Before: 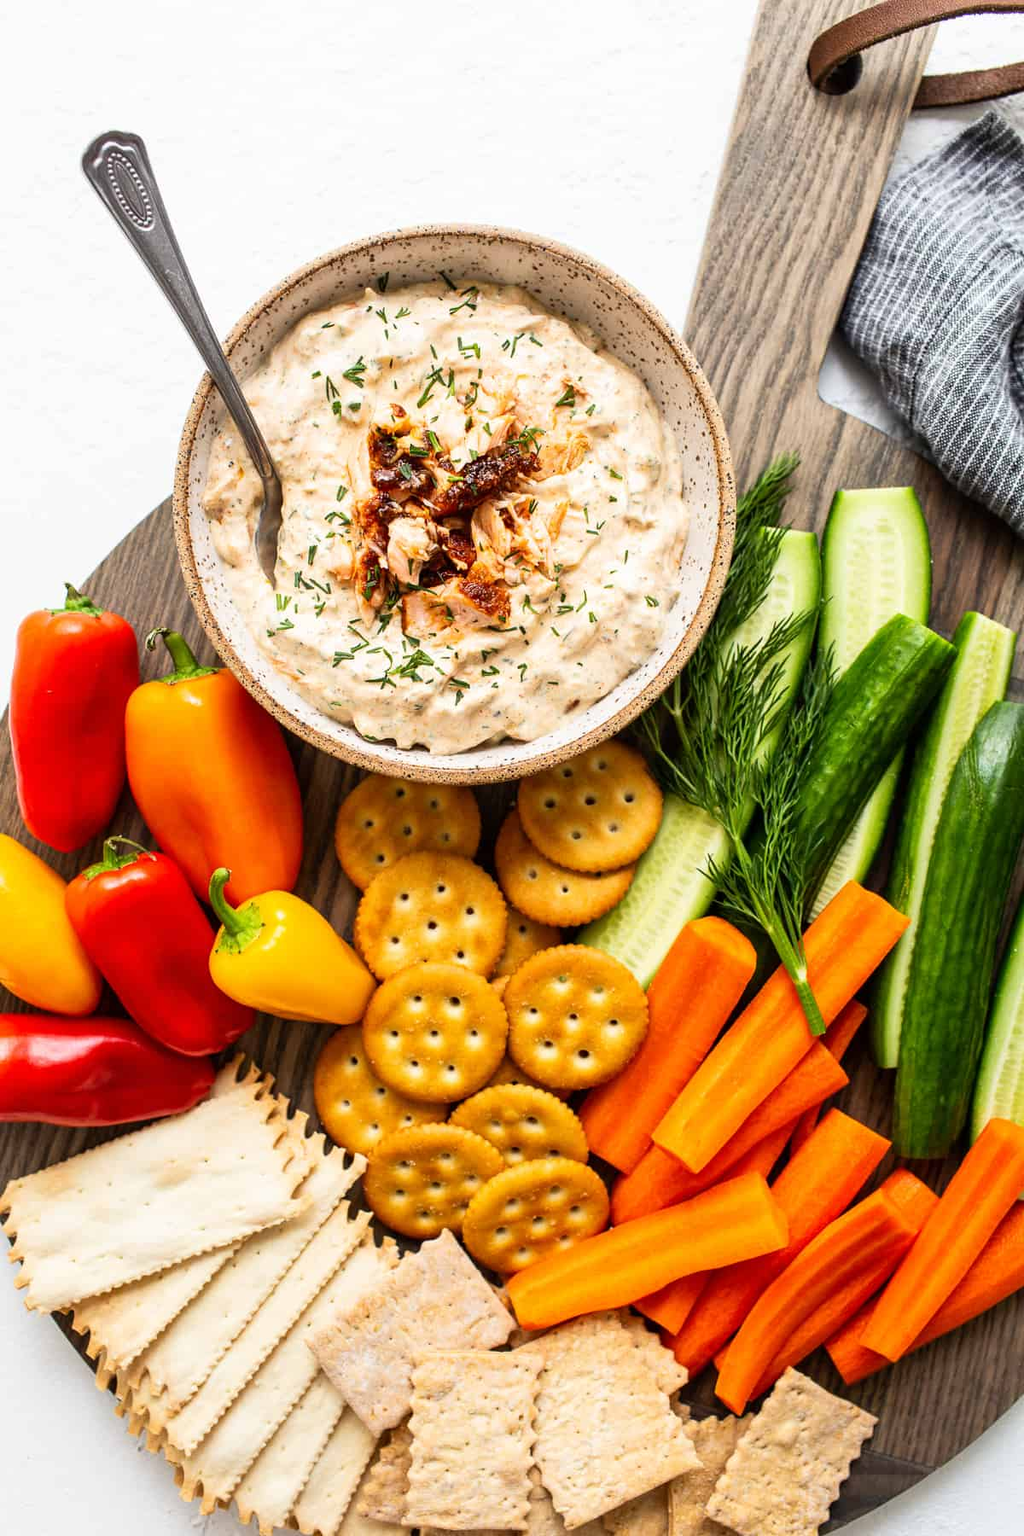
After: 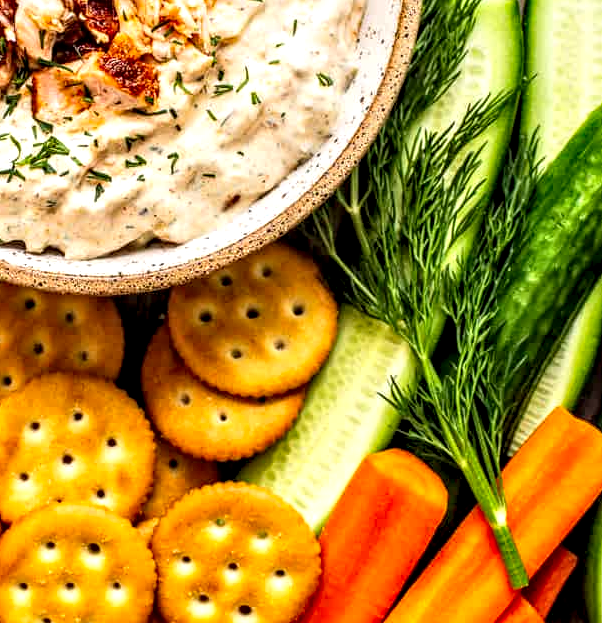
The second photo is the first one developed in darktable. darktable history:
crop: left 36.607%, top 34.735%, right 13.146%, bottom 30.611%
contrast brightness saturation: contrast 0.07, brightness 0.08, saturation 0.18
local contrast: detail 150%
contrast equalizer: y [[0.546, 0.552, 0.554, 0.554, 0.552, 0.546], [0.5 ×6], [0.5 ×6], [0 ×6], [0 ×6]]
